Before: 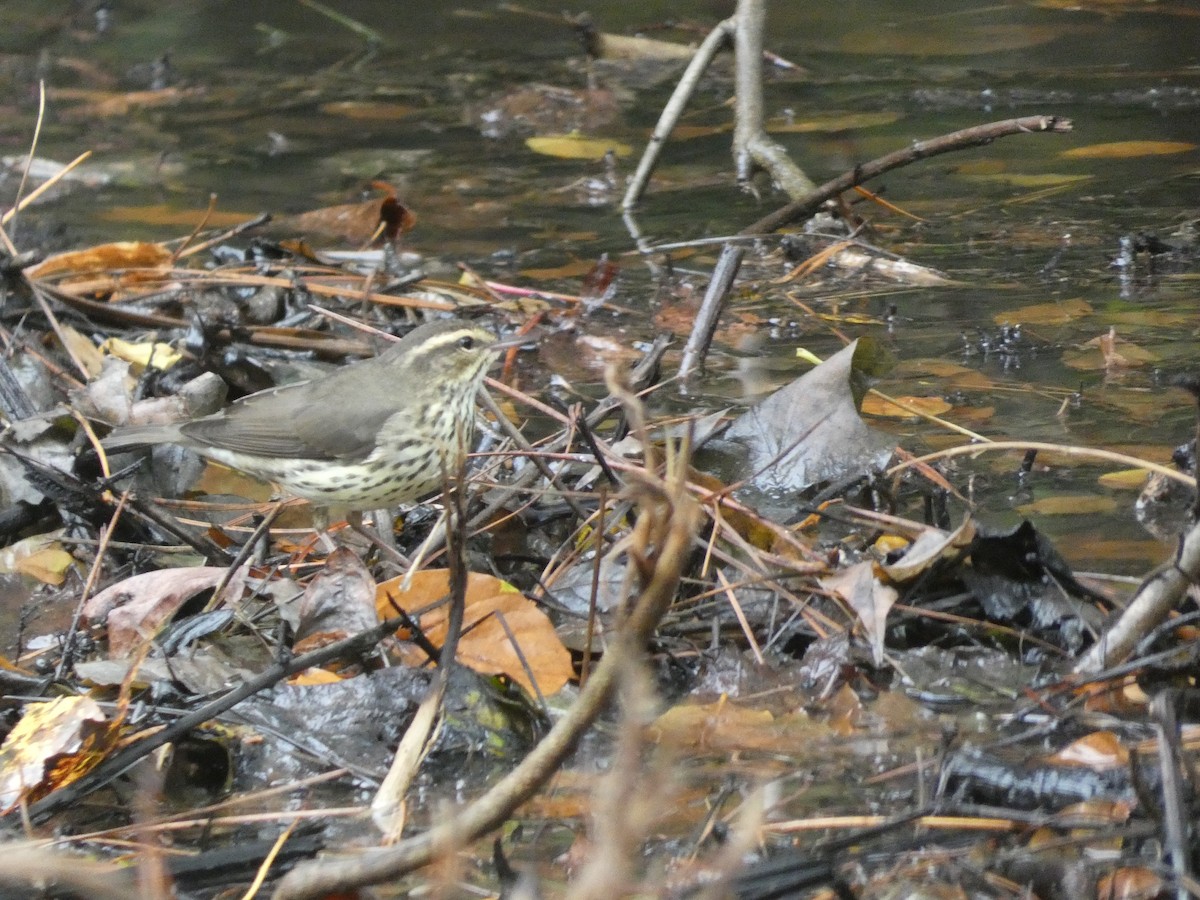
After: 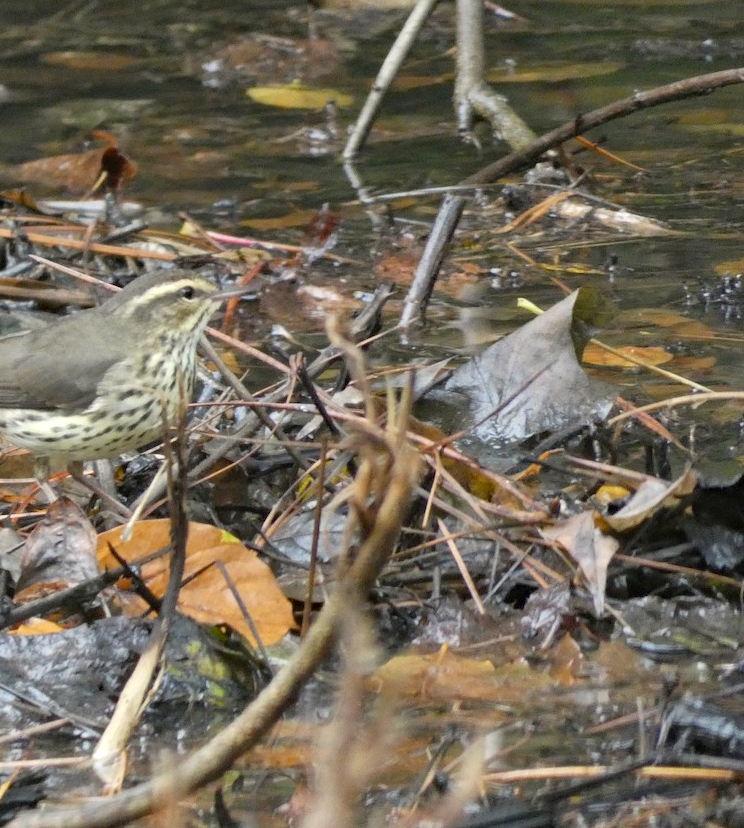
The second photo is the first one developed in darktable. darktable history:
crop and rotate: left 23.305%, top 5.635%, right 14.643%, bottom 2.312%
color calibration: x 0.341, y 0.355, temperature 5152.93 K
haze removal: compatibility mode true, adaptive false
